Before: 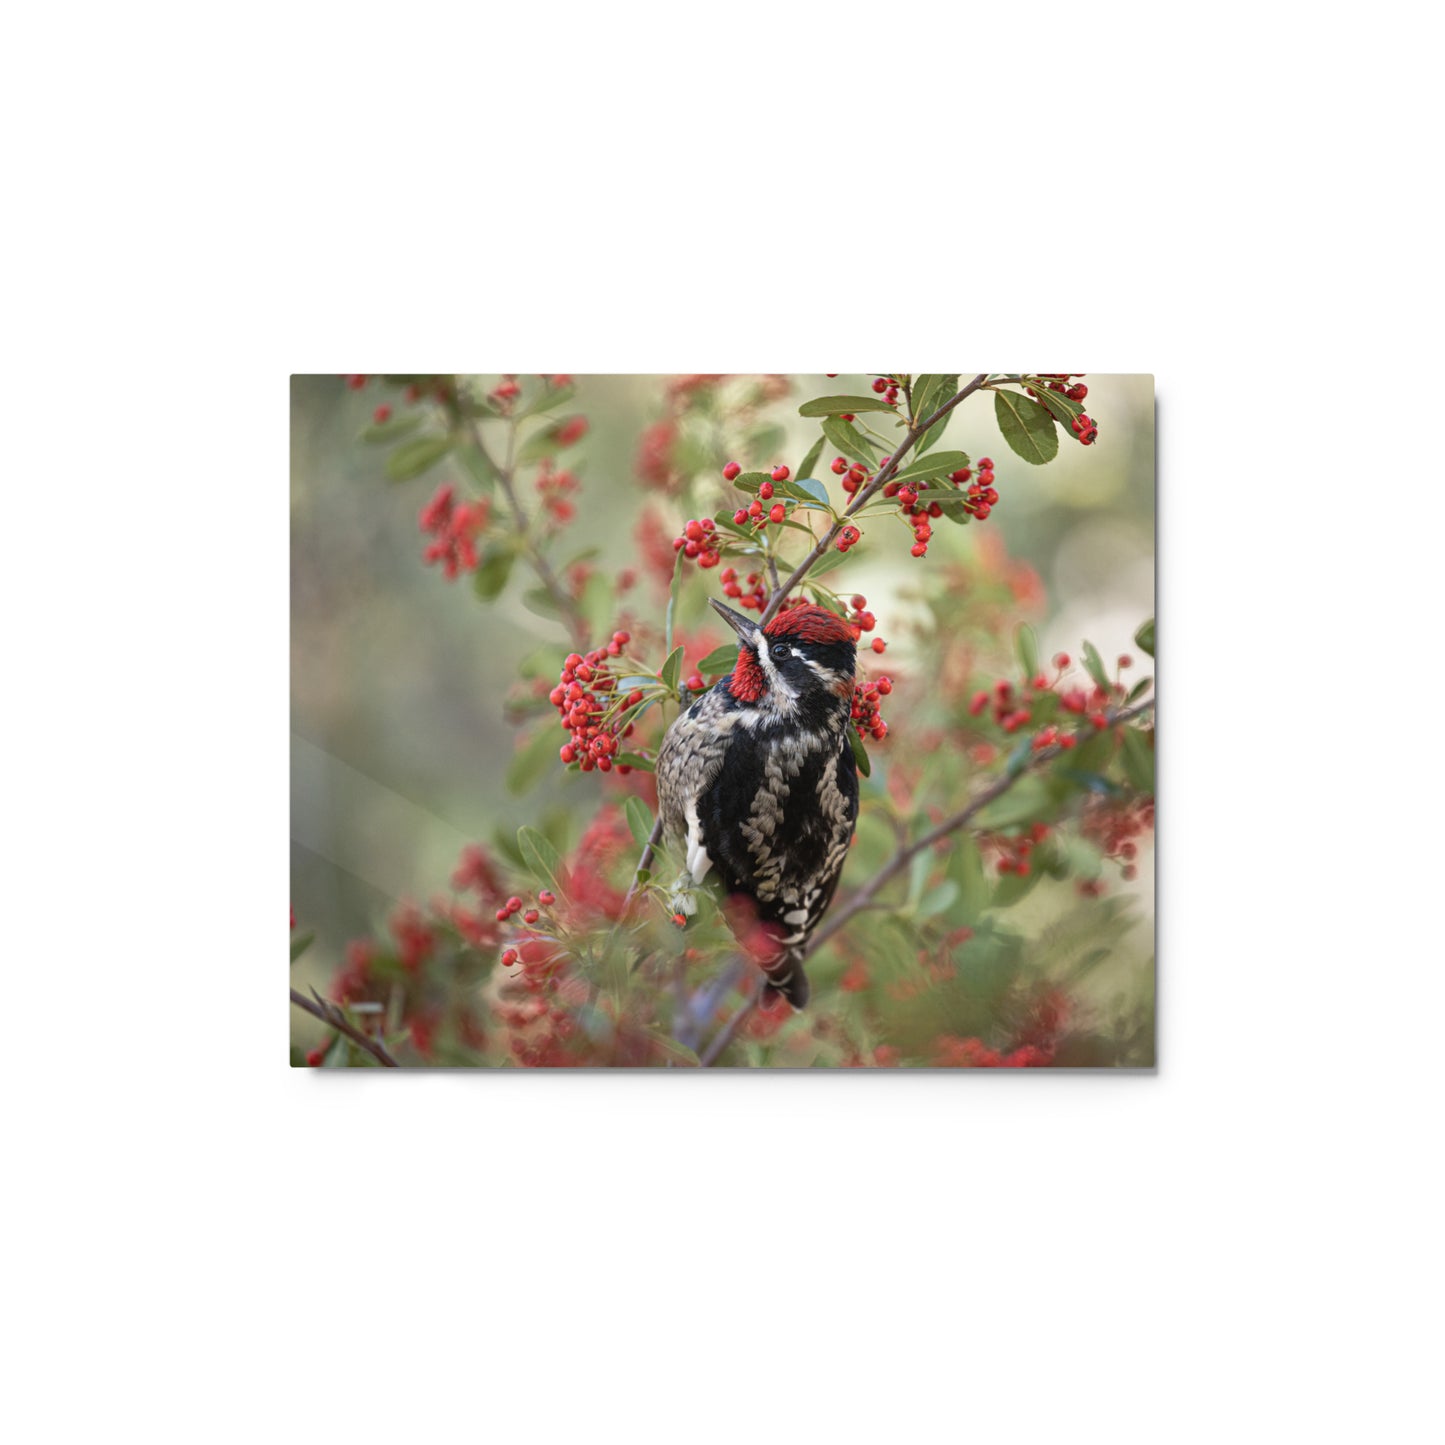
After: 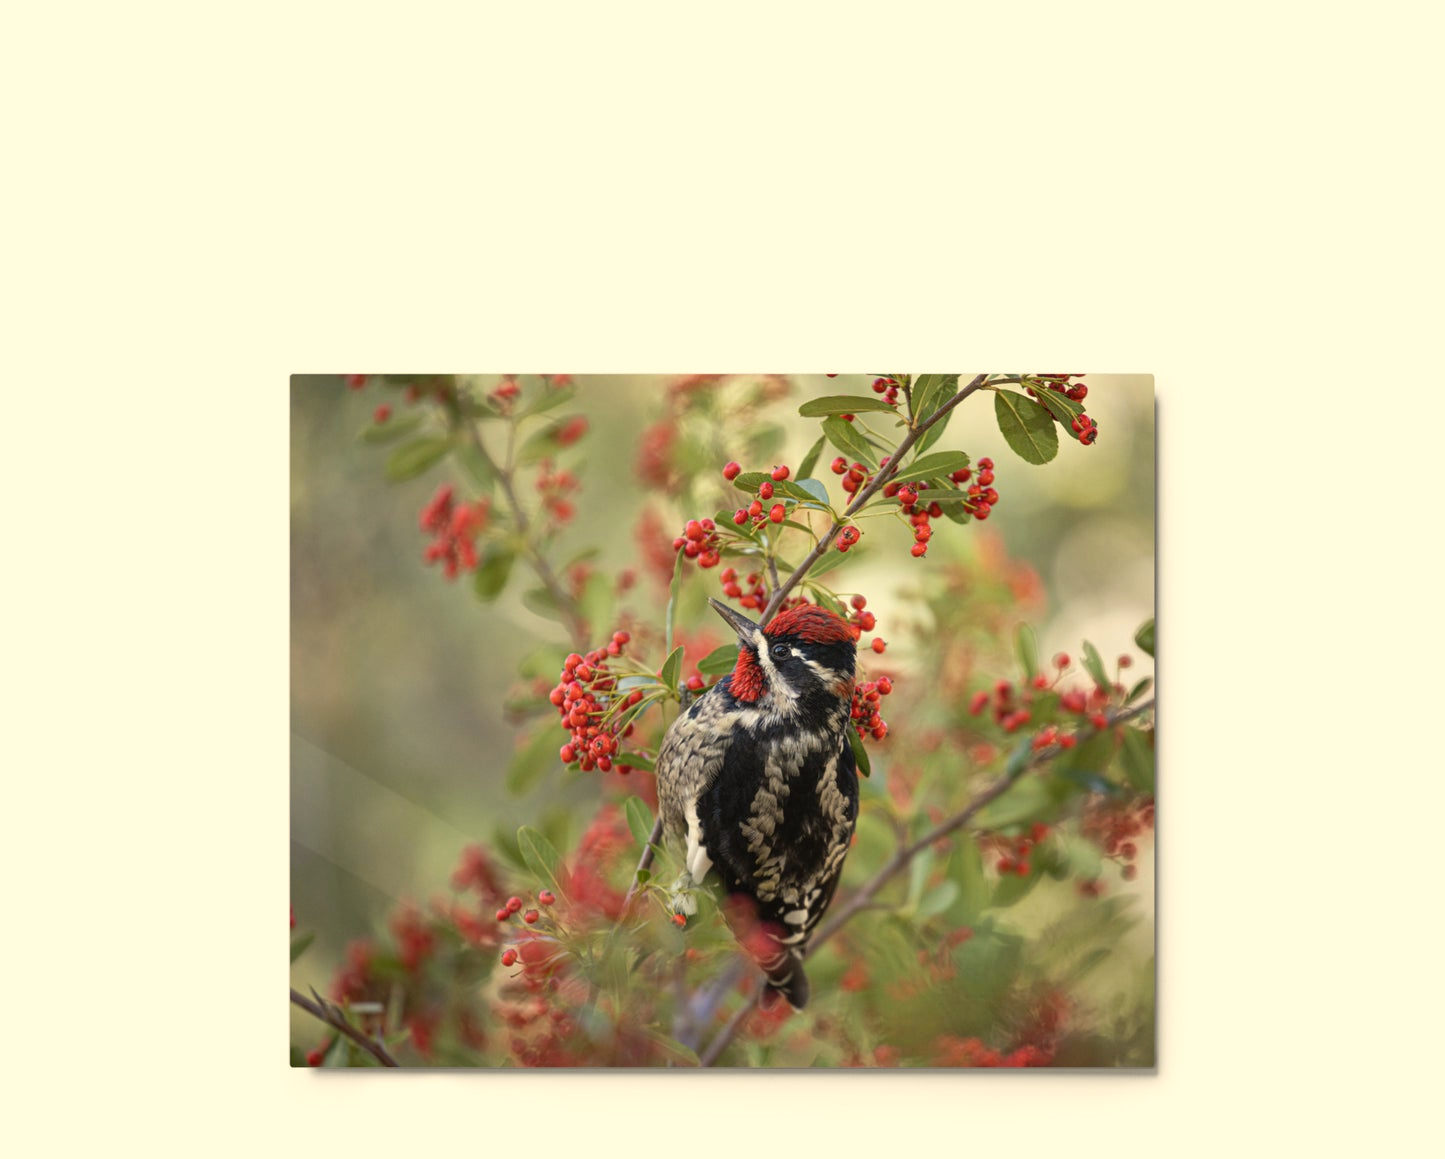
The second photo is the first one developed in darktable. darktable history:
crop: bottom 19.725%
haze removal: compatibility mode true, adaptive false
color correction: highlights a* 1.27, highlights b* 17.45
